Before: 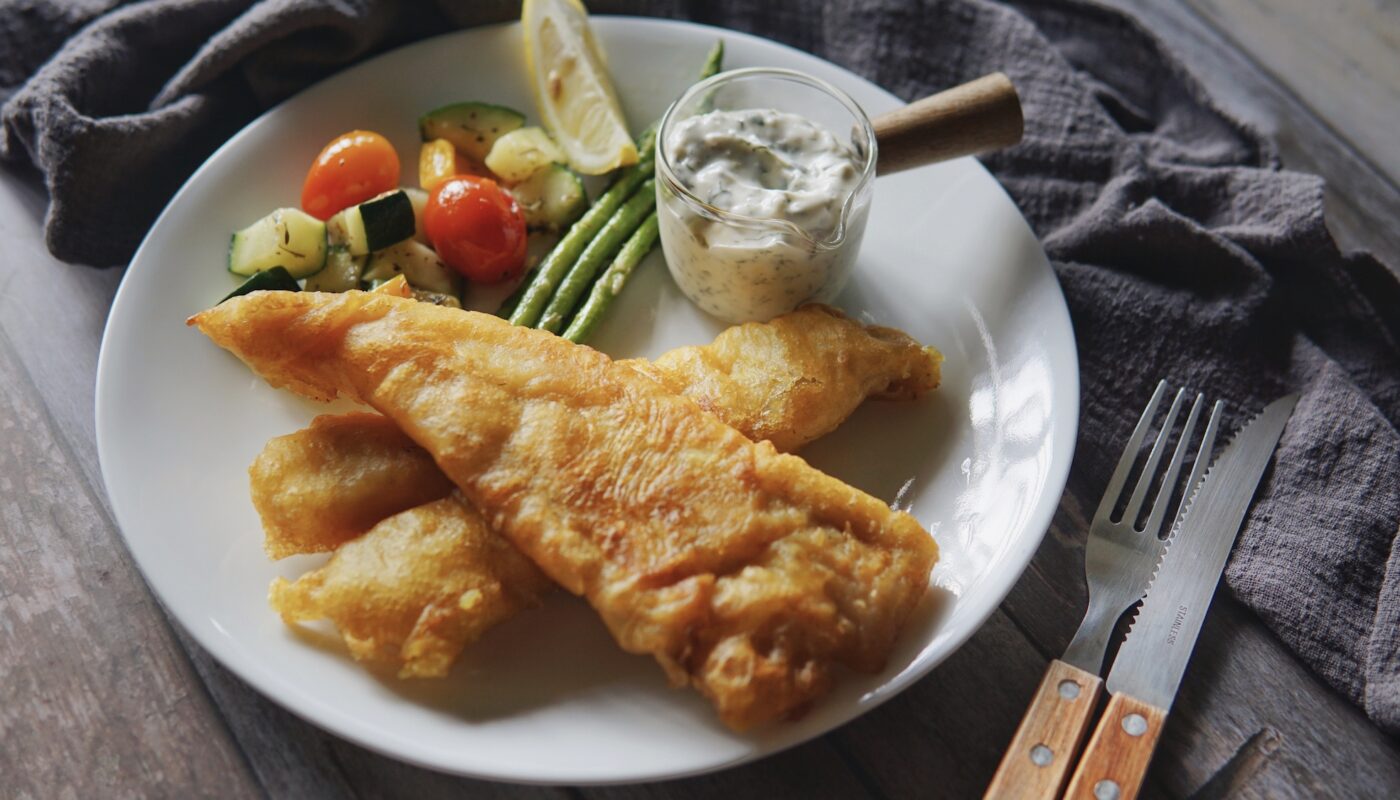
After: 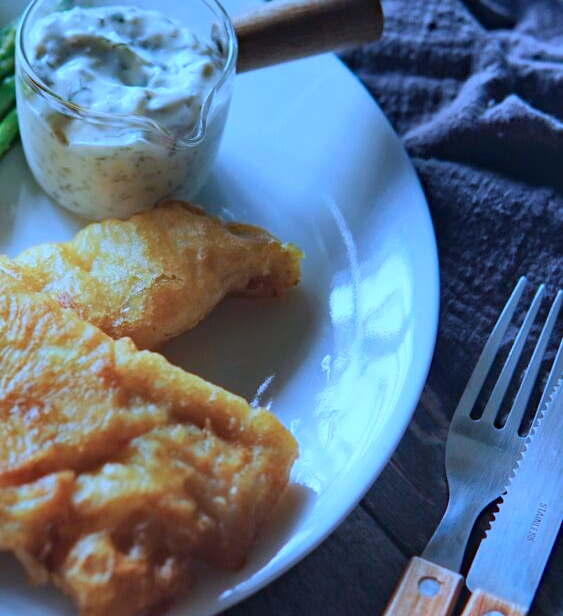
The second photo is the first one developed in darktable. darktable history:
color calibration: illuminant as shot in camera, x 0.443, y 0.412, temperature 2869.32 K
crop: left 45.777%, top 12.993%, right 13.953%, bottom 10.003%
haze removal: compatibility mode true, adaptive false
shadows and highlights: shadows 52.23, highlights -28.76, soften with gaussian
